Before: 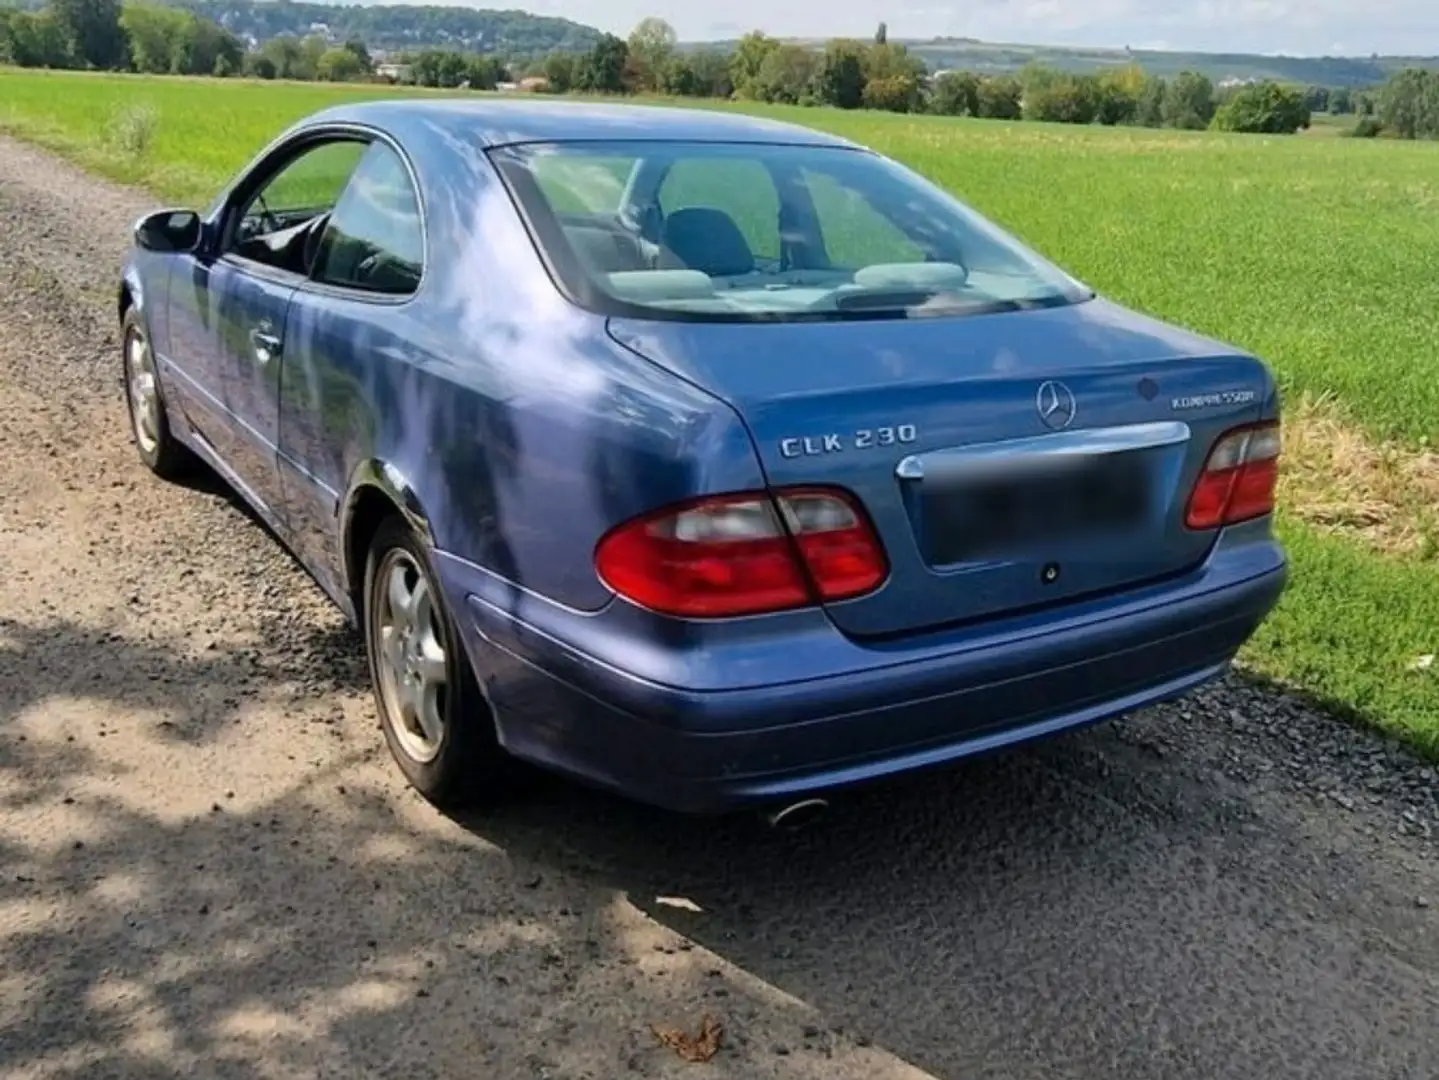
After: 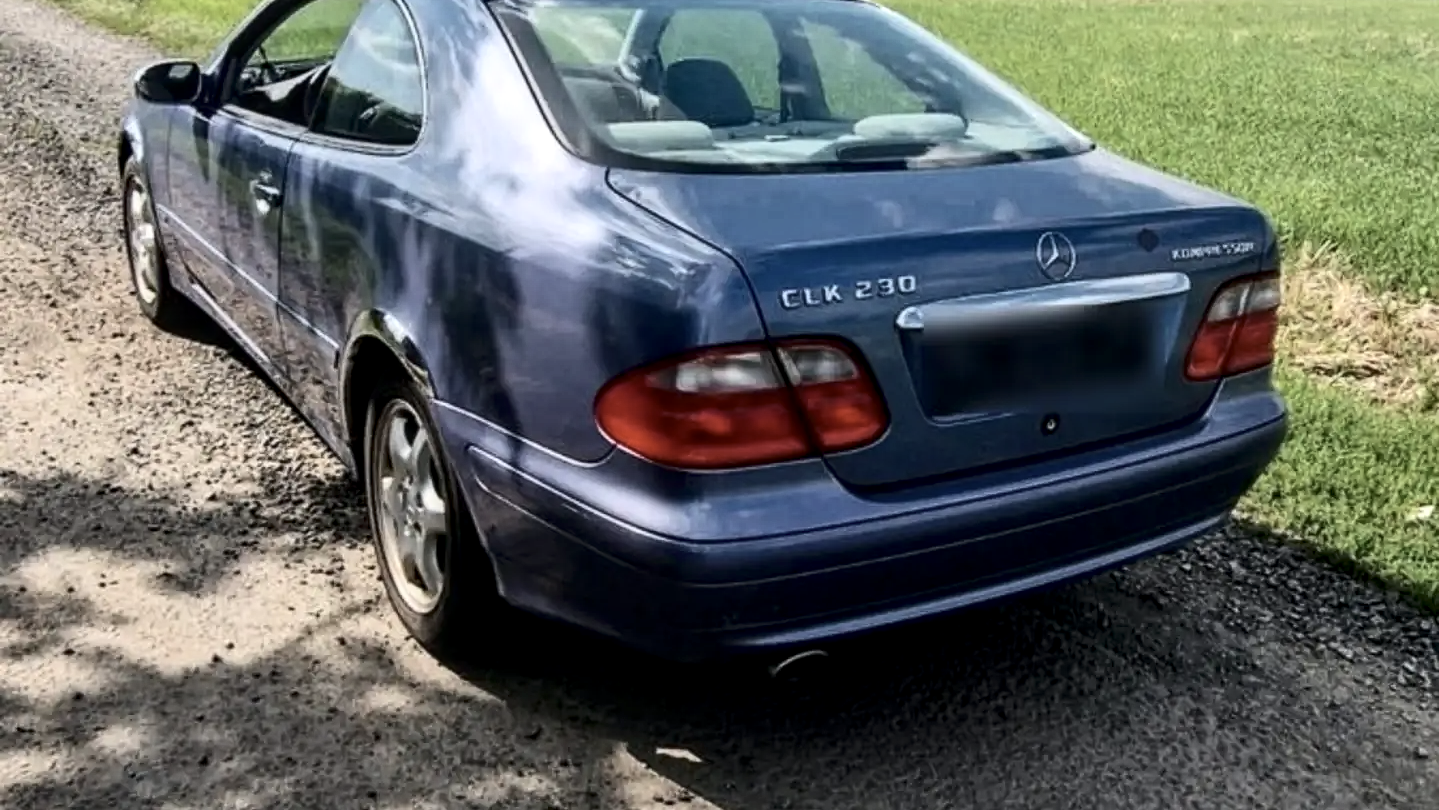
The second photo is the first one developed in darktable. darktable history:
local contrast: detail 130%
crop: top 13.819%, bottom 11.169%
contrast brightness saturation: contrast 0.25, saturation -0.31
